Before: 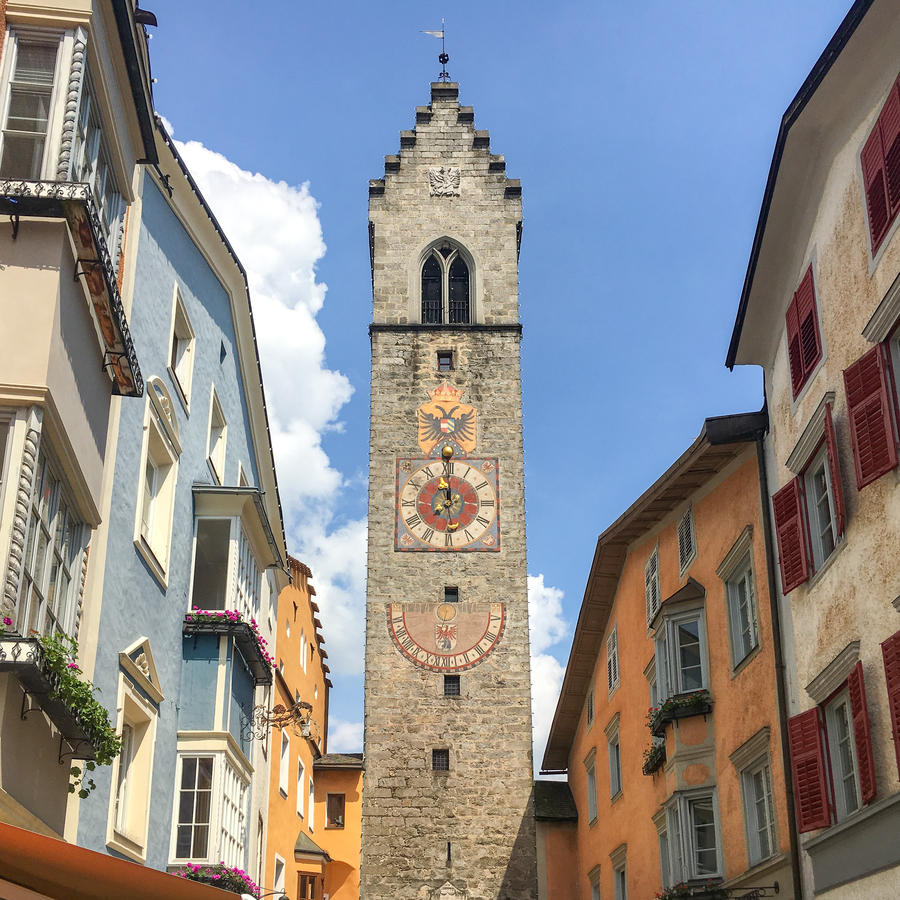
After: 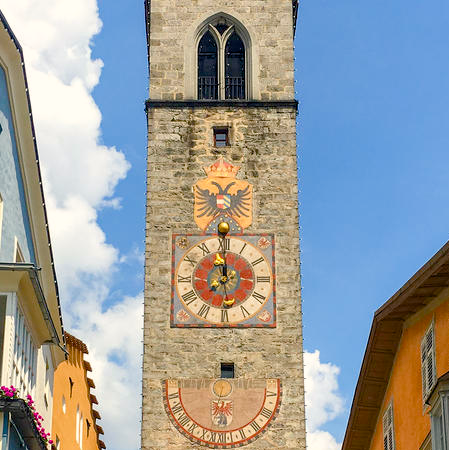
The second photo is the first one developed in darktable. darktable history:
color balance rgb: shadows lift › chroma 1%, shadows lift › hue 240.84°, highlights gain › chroma 2%, highlights gain › hue 73.2°, global offset › luminance -0.5%, perceptual saturation grading › global saturation 20%, perceptual saturation grading › highlights -25%, perceptual saturation grading › shadows 50%, global vibrance 25.26%
crop: left 25%, top 25%, right 25%, bottom 25%
